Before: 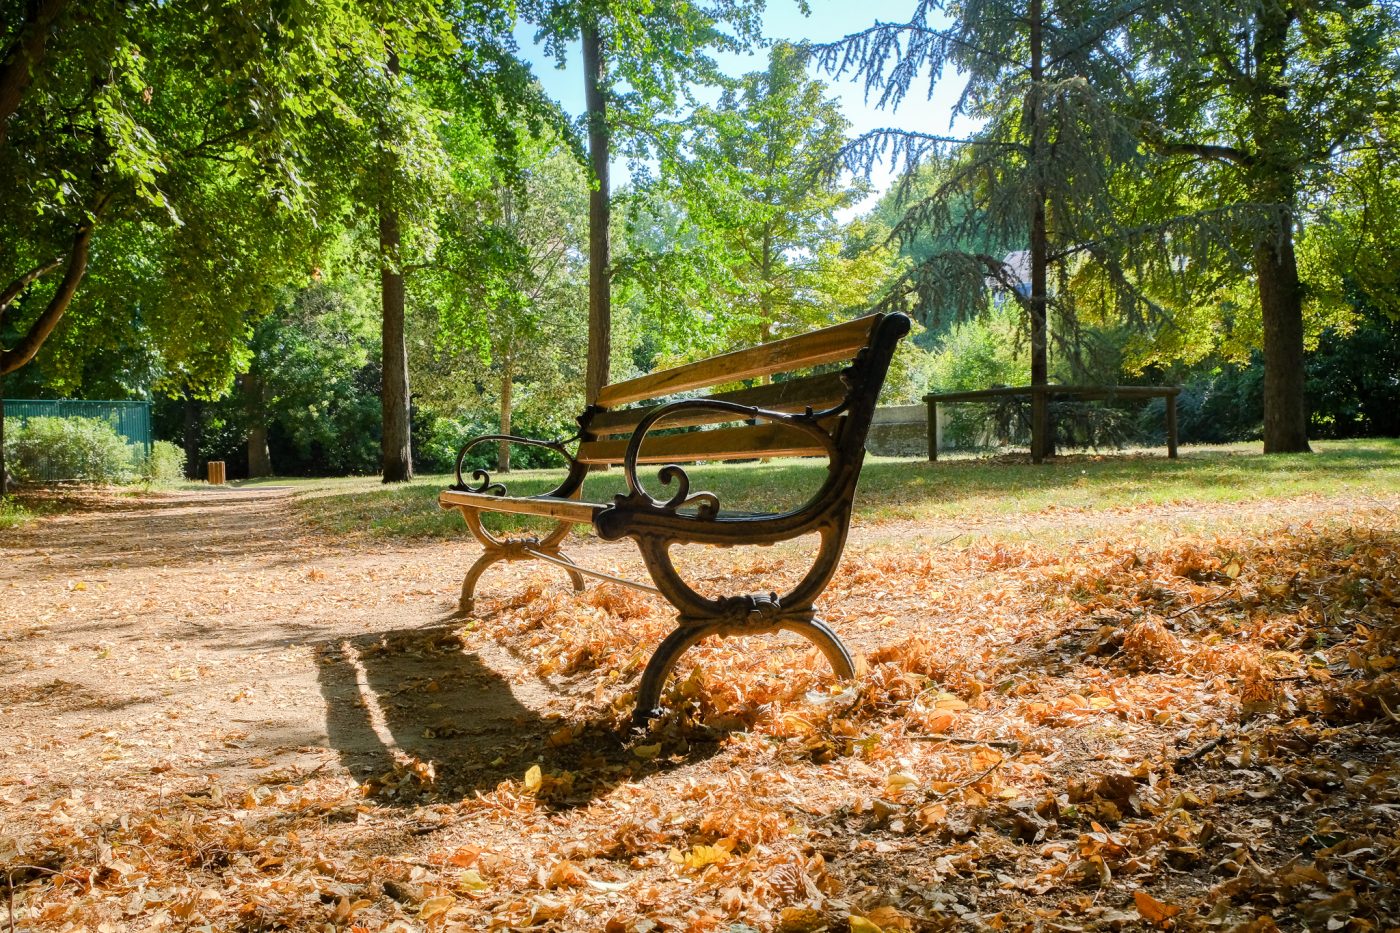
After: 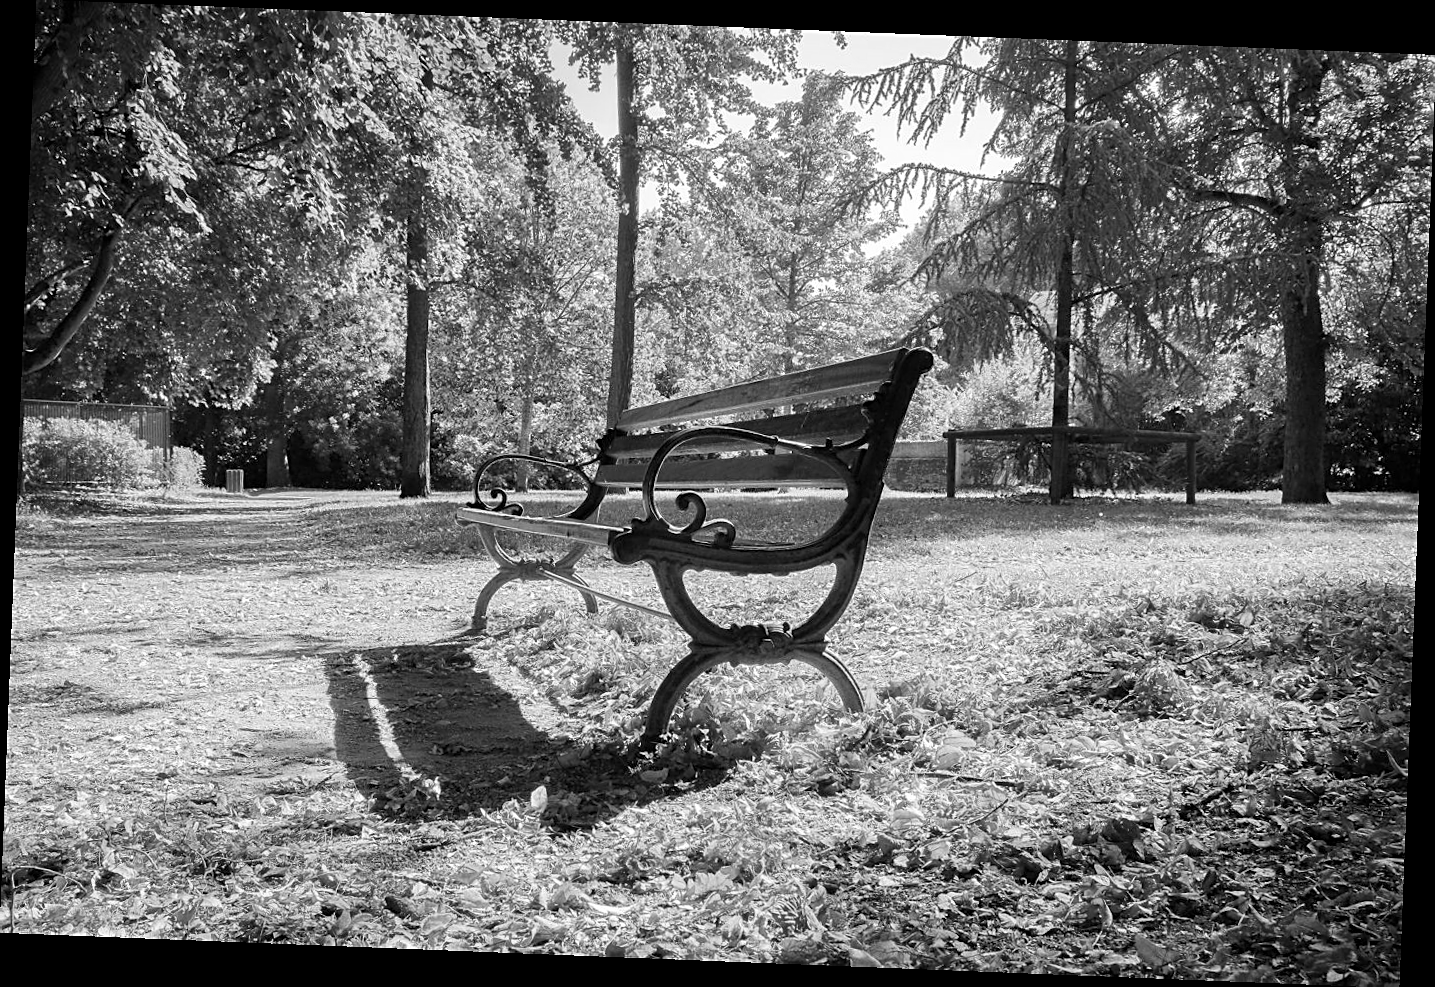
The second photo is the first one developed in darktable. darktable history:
monochrome: on, module defaults
sharpen: on, module defaults
rotate and perspective: rotation 2.27°, automatic cropping off
